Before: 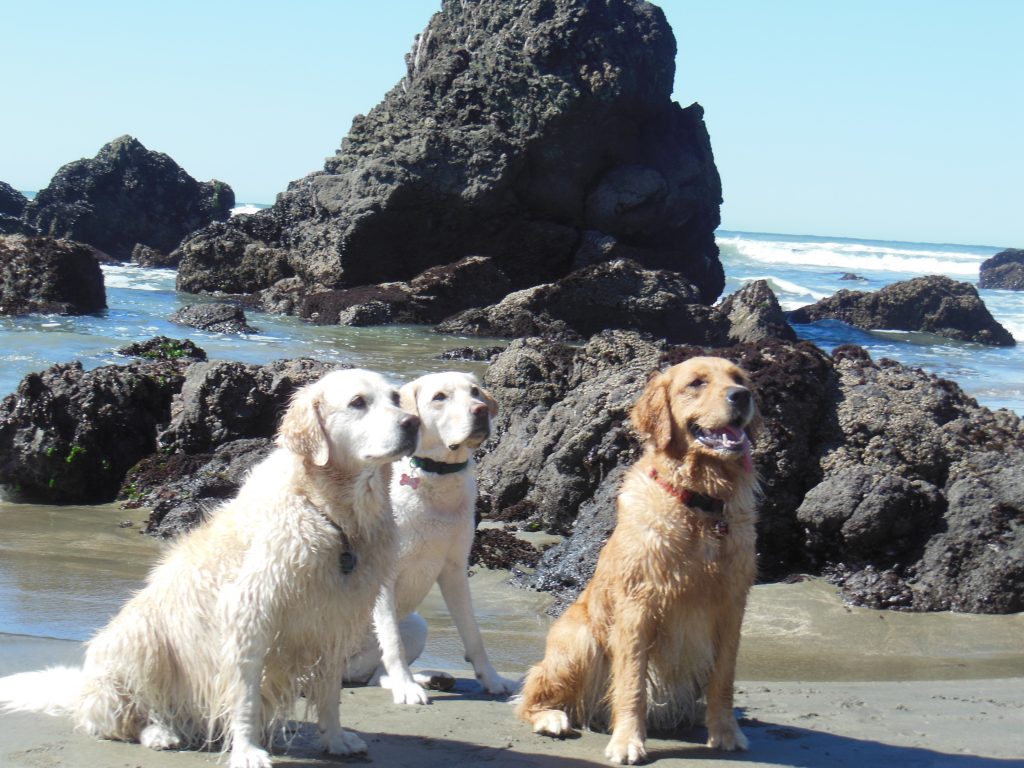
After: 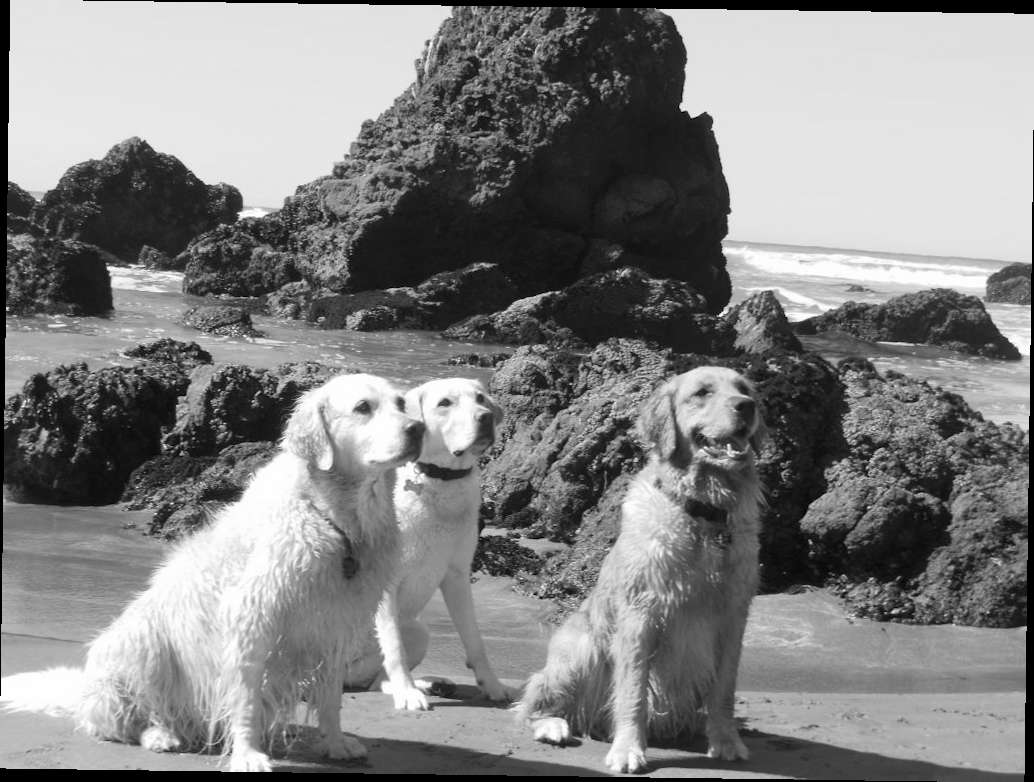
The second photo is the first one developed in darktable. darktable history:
rotate and perspective: rotation 0.8°, automatic cropping off
monochrome: size 3.1
white balance: red 0.954, blue 1.079
